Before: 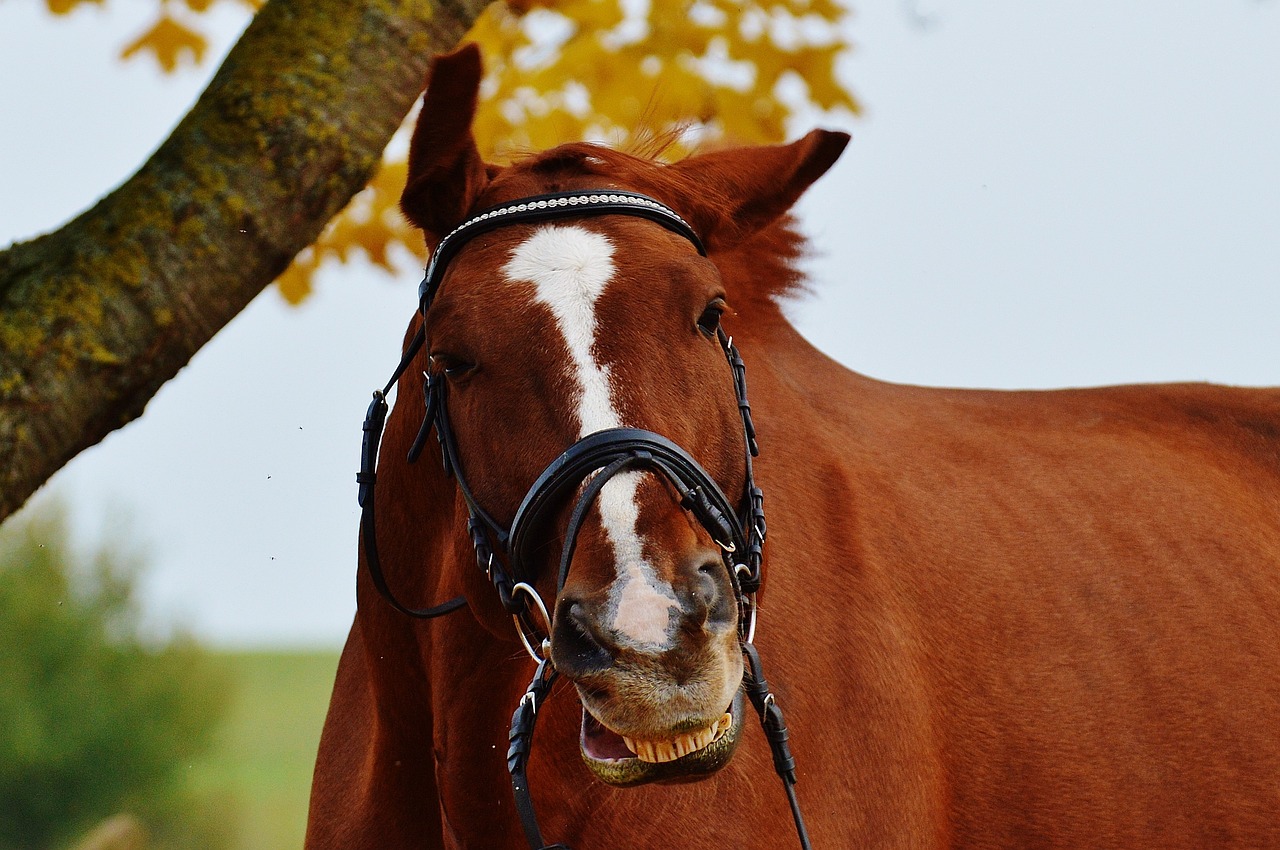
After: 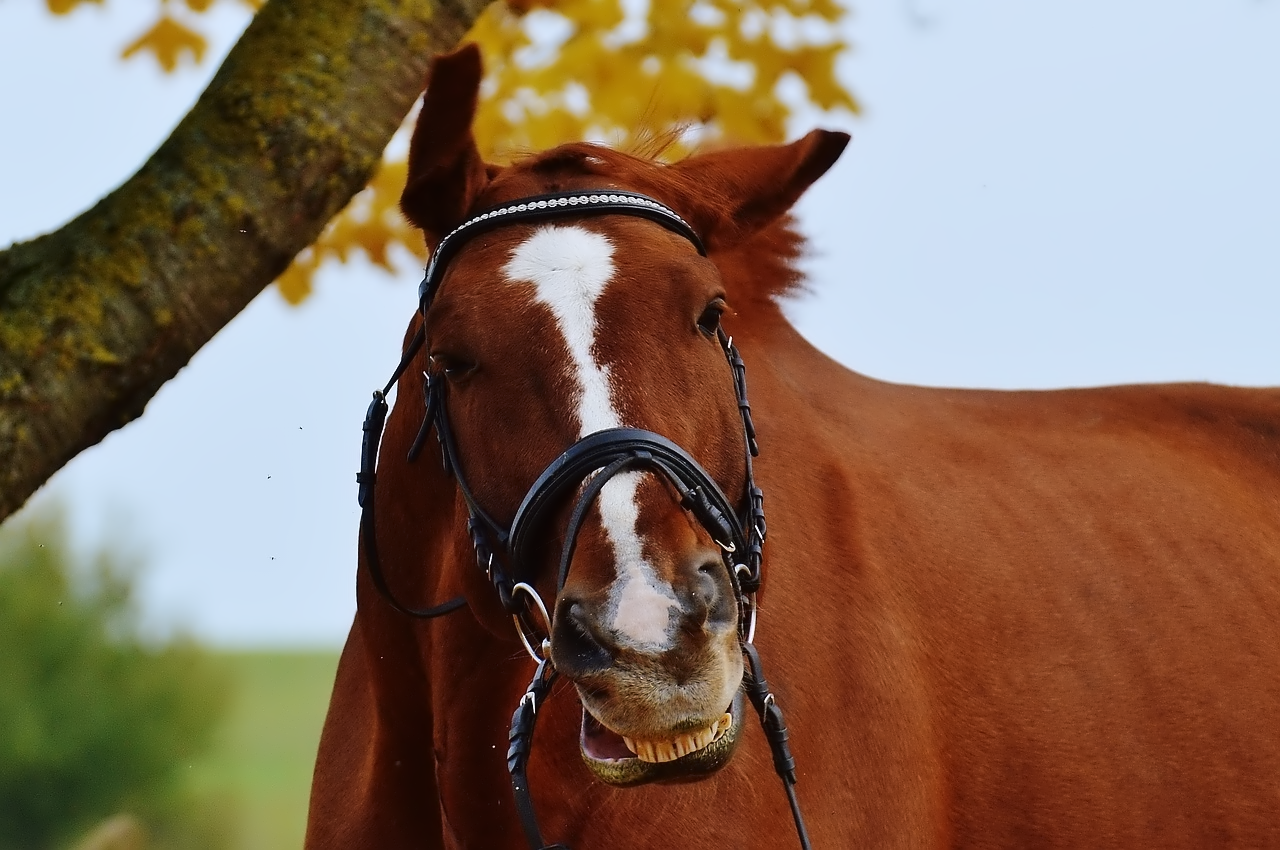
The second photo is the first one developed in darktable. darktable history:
white balance: red 0.967, blue 1.049
contrast equalizer: octaves 7, y [[0.5 ×6], [0.5 ×6], [0.5 ×6], [0, 0.033, 0.067, 0.1, 0.133, 0.167], [0, 0.05, 0.1, 0.15, 0.2, 0.25]]
